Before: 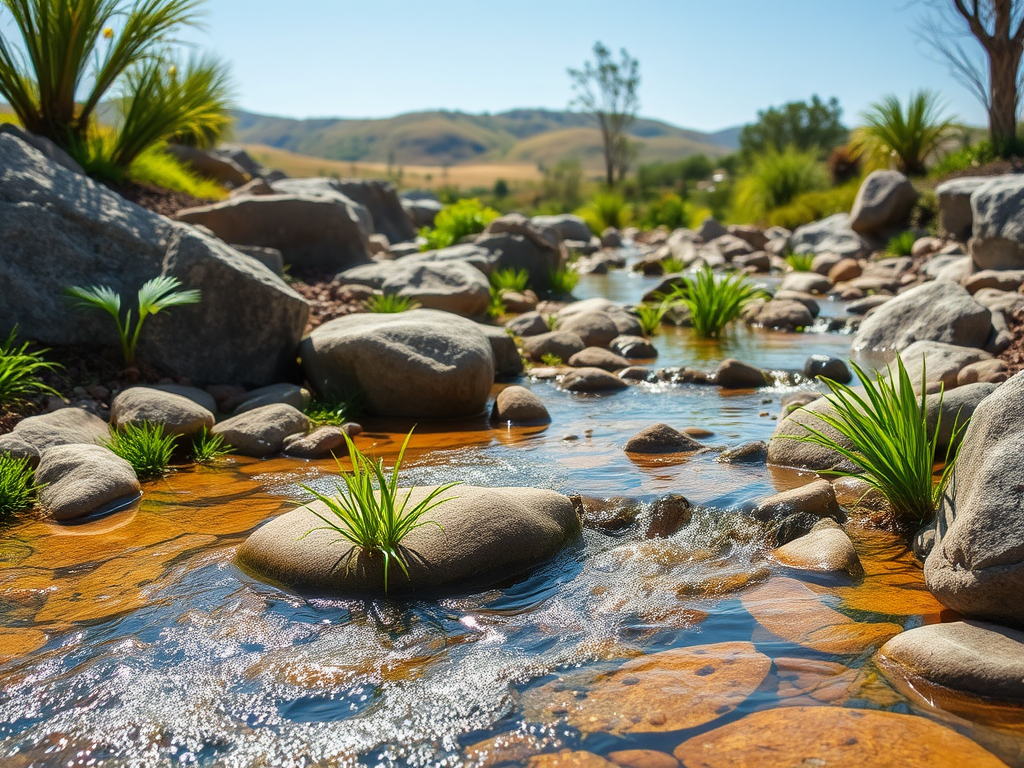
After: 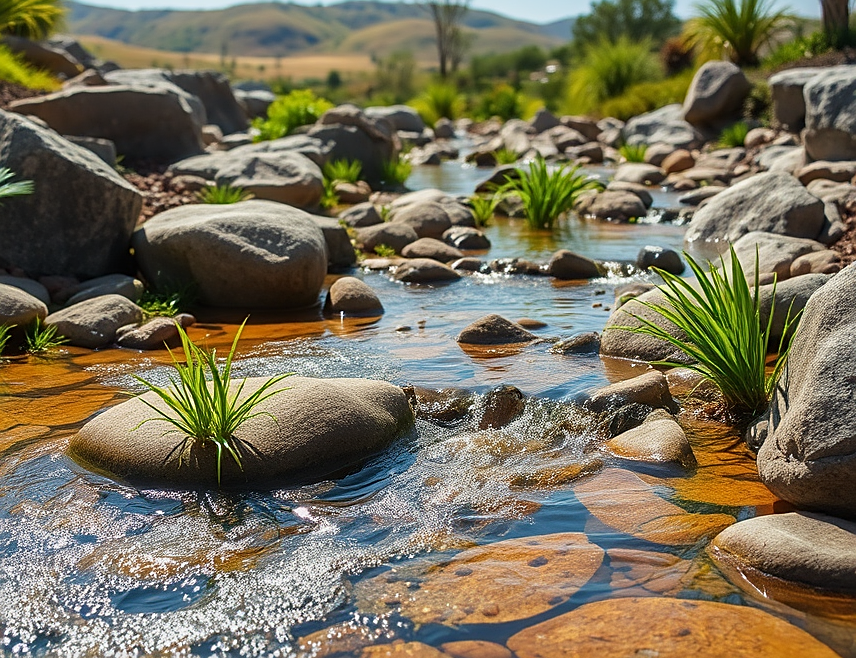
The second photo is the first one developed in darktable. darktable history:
crop: left 16.315%, top 14.246%
exposure: exposure -0.157 EV, compensate highlight preservation false
sharpen: on, module defaults
